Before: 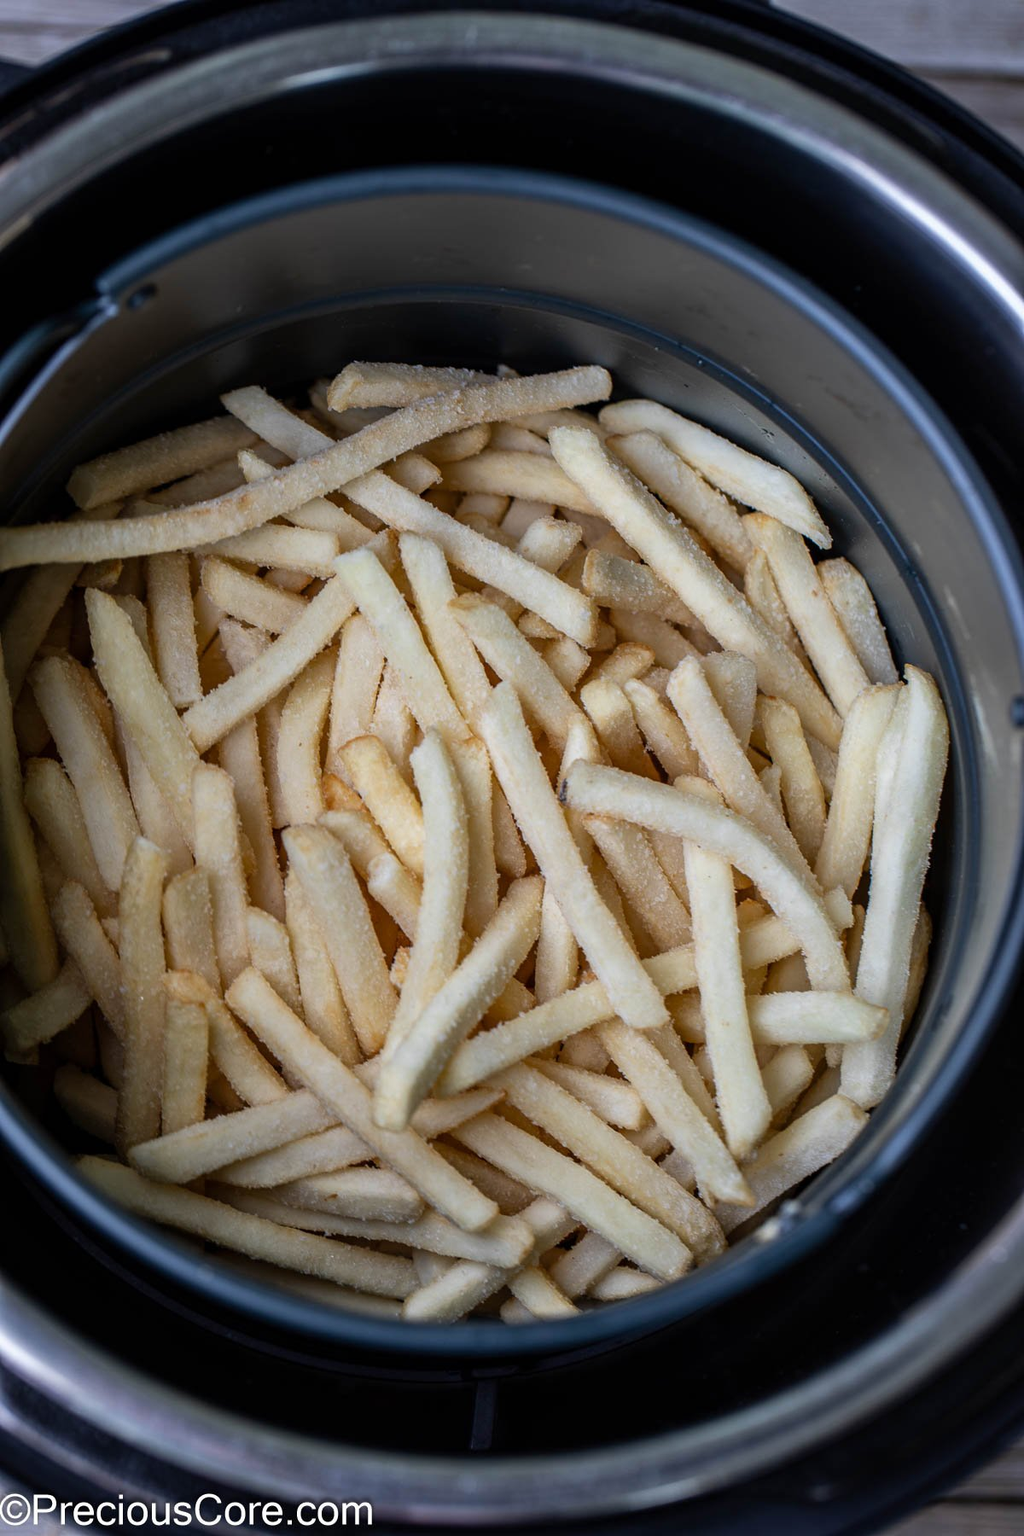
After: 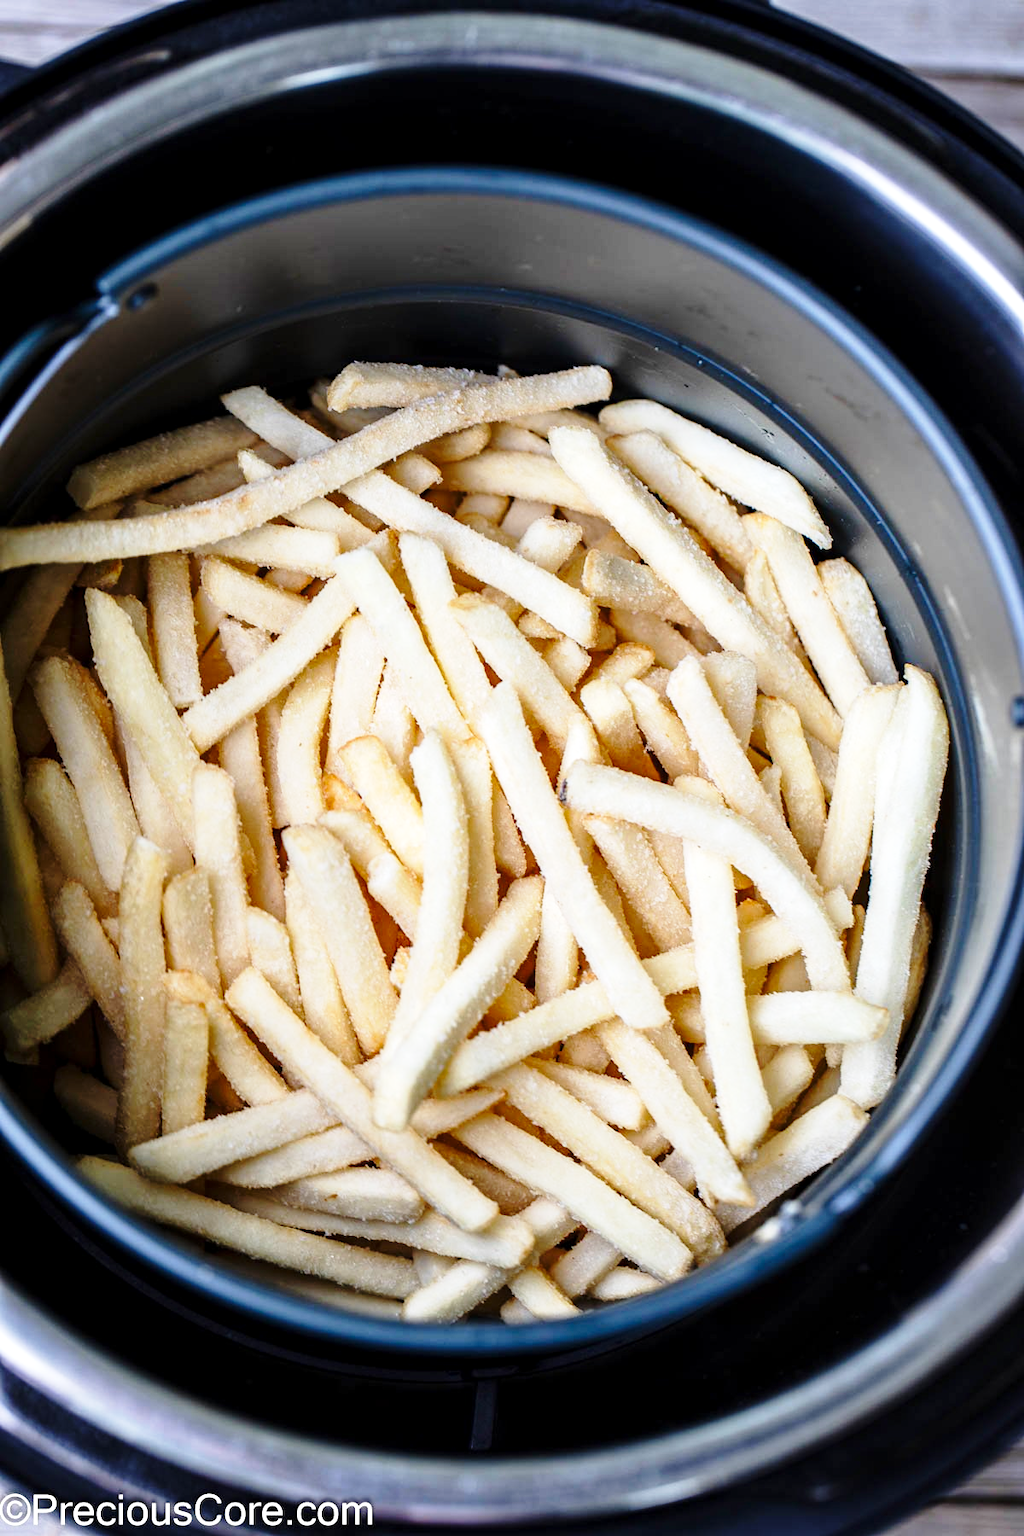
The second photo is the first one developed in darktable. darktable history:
base curve: curves: ch0 [(0, 0) (0.028, 0.03) (0.121, 0.232) (0.46, 0.748) (0.859, 0.968) (1, 1)], preserve colors none
exposure: black level correction 0.001, exposure 0.5 EV, compensate highlight preservation false
